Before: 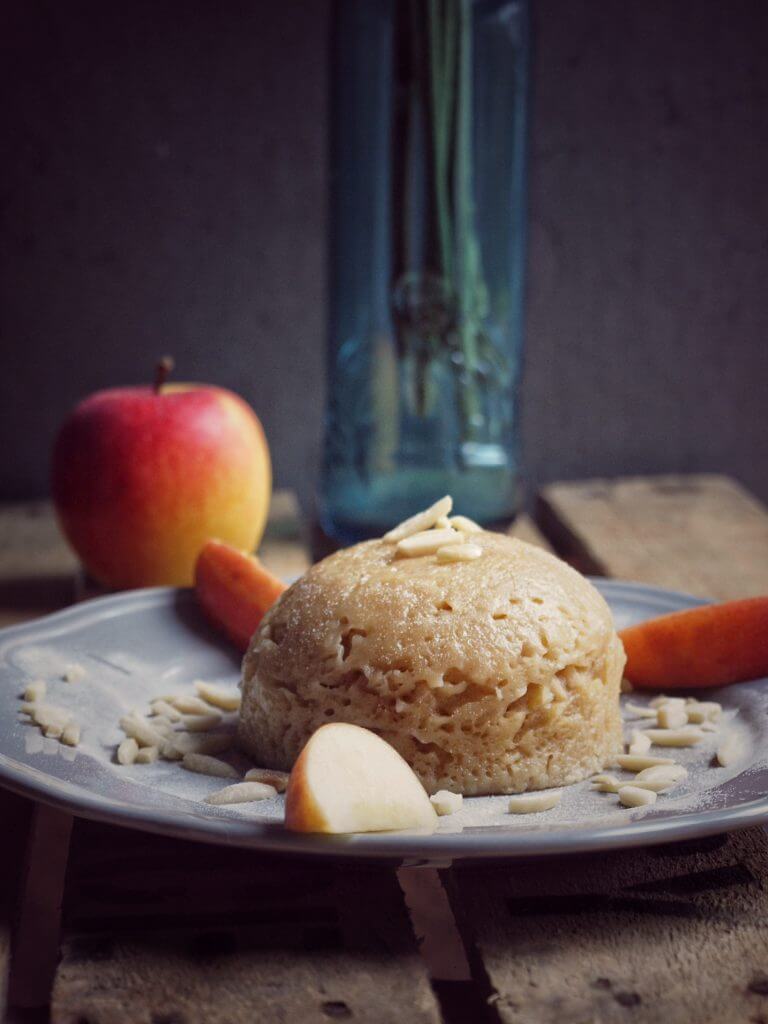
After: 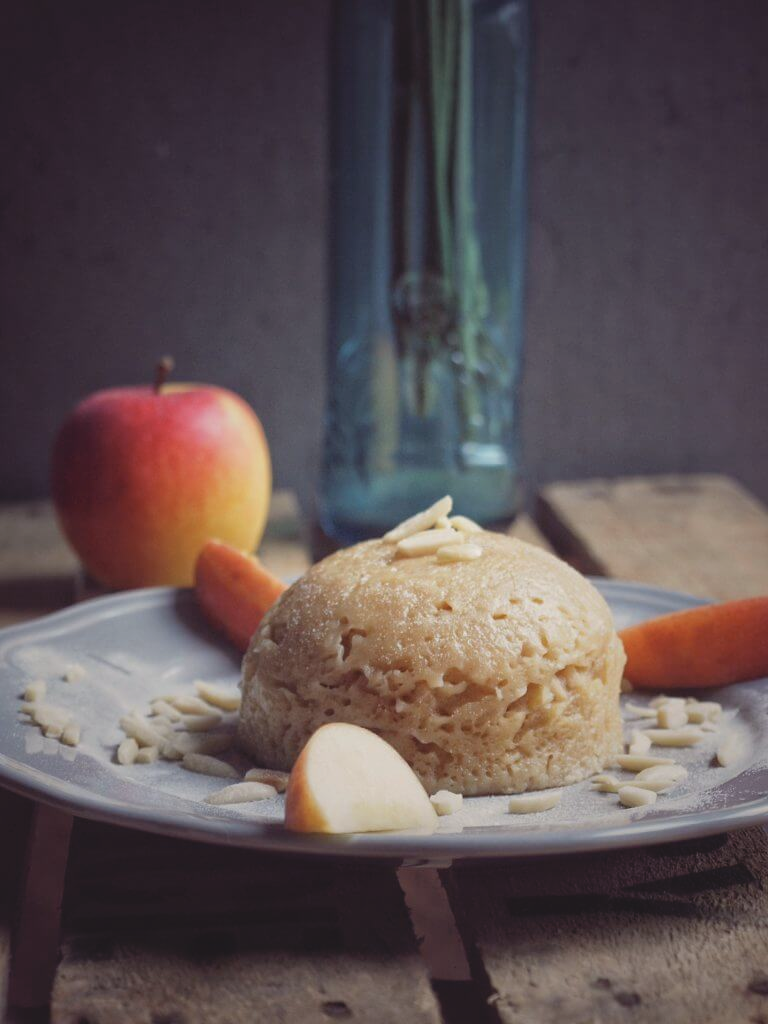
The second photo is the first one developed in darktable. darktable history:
contrast brightness saturation: contrast -0.141, brightness 0.051, saturation -0.137
